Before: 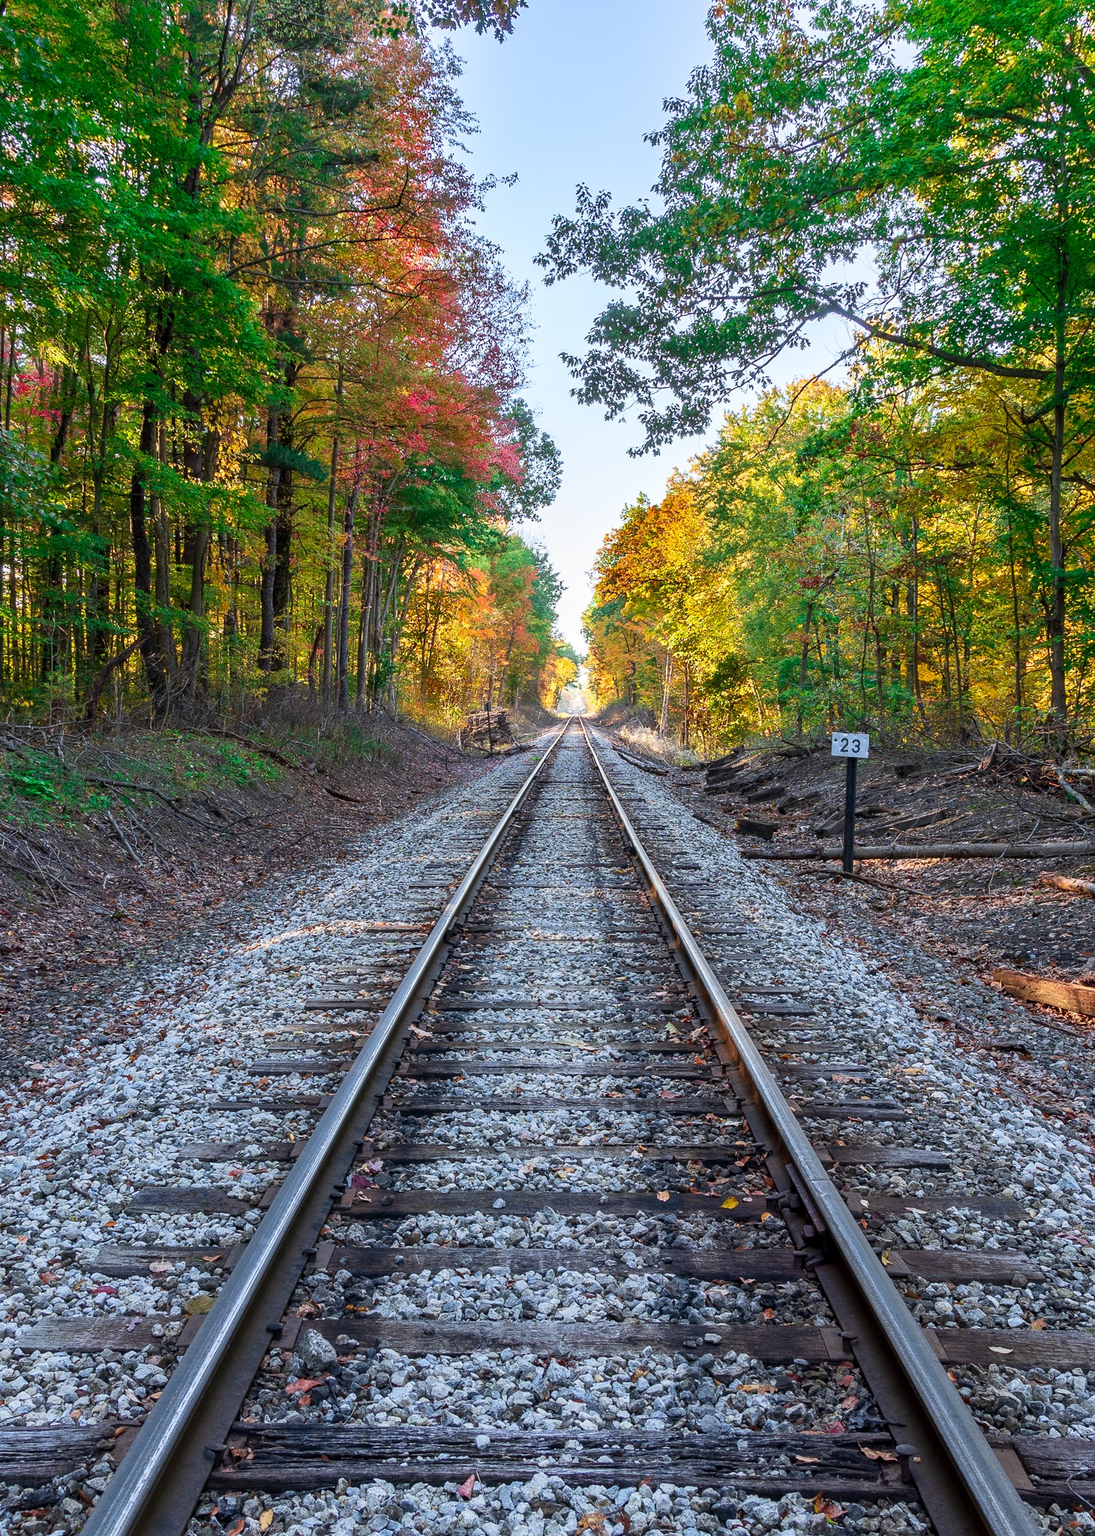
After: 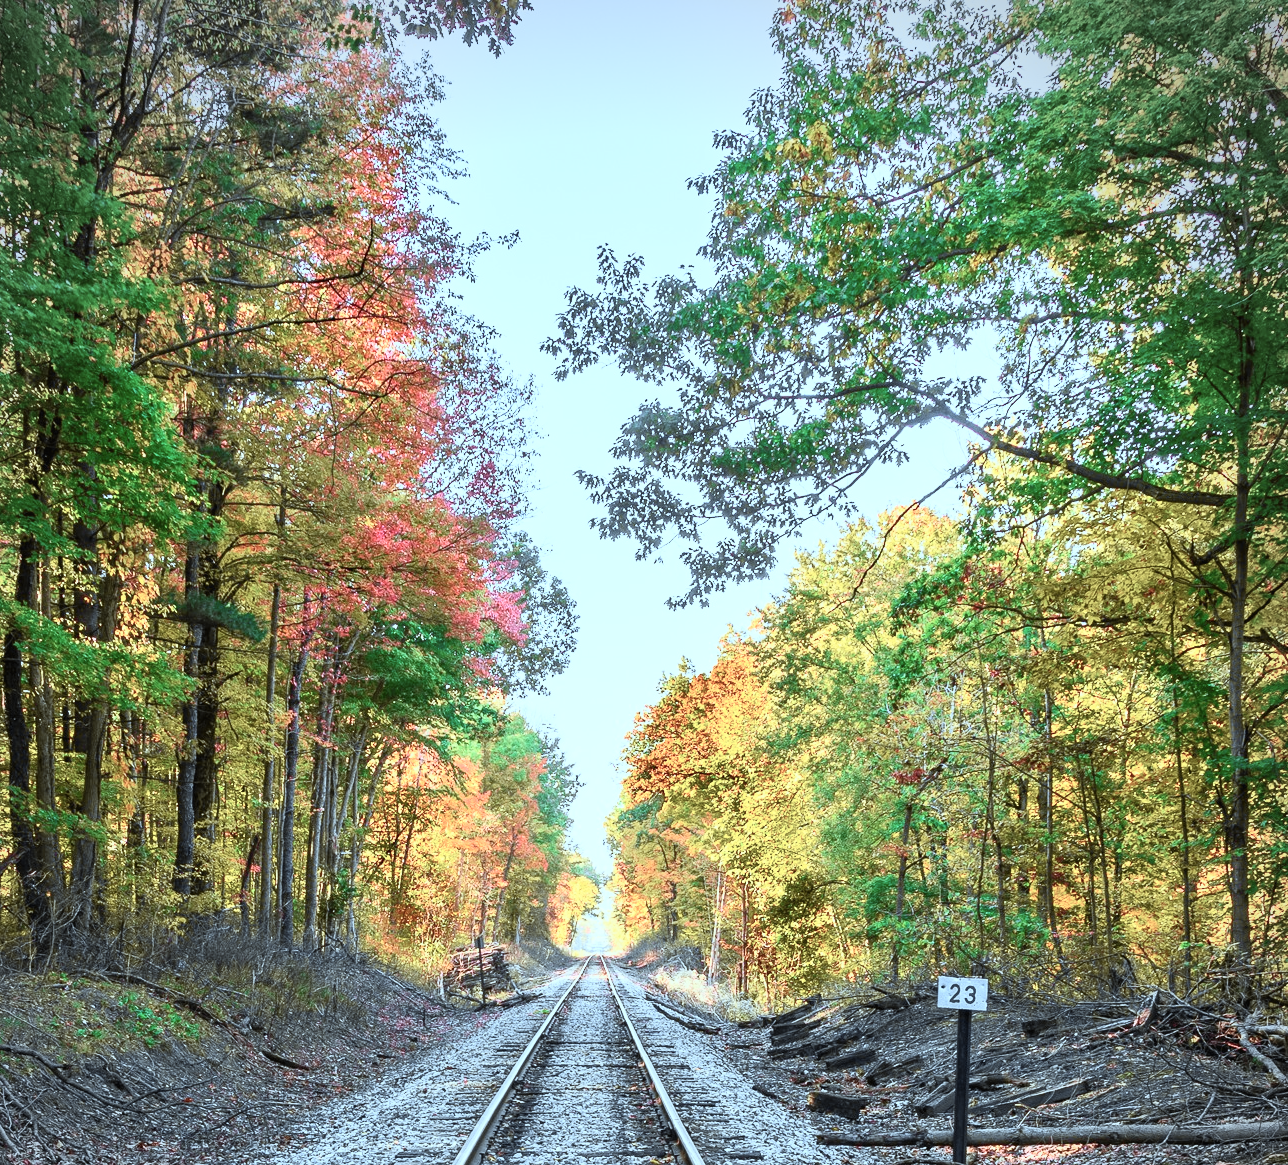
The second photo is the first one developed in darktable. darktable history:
crop and rotate: left 11.775%, bottom 43.078%
tone curve: curves: ch0 [(0, 0.017) (0.259, 0.344) (0.593, 0.778) (0.786, 0.931) (1, 0.999)]; ch1 [(0, 0) (0.405, 0.387) (0.442, 0.47) (0.492, 0.5) (0.511, 0.503) (0.548, 0.596) (0.7, 0.795) (1, 1)]; ch2 [(0, 0) (0.411, 0.433) (0.5, 0.504) (0.535, 0.581) (1, 1)], color space Lab, independent channels, preserve colors none
color correction: highlights a* -13.16, highlights b* -17.82, saturation 0.699
vignetting: fall-off start 91.27%, center (-0.029, 0.24)
